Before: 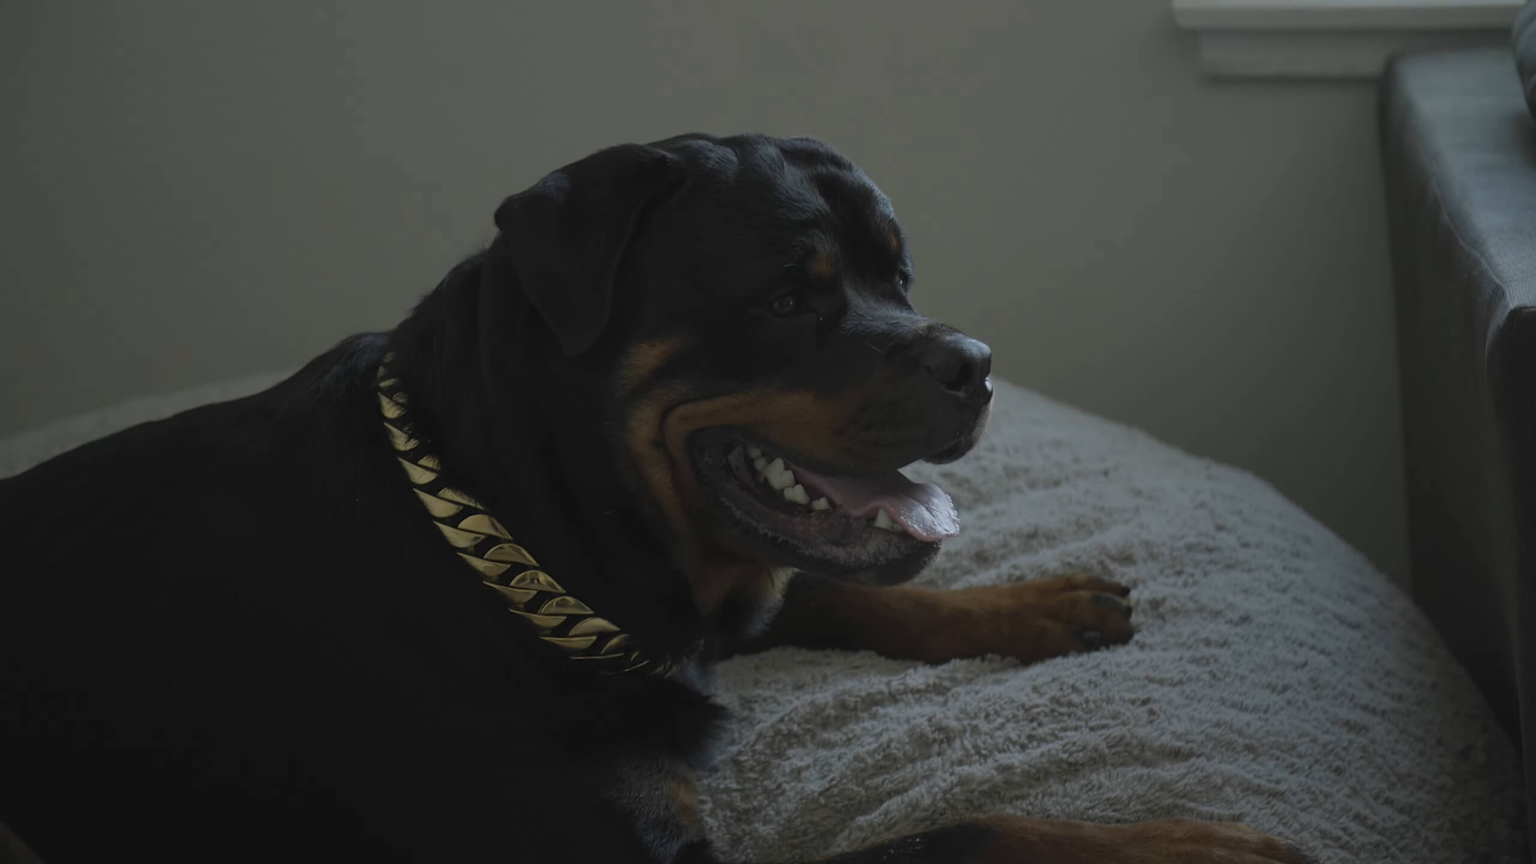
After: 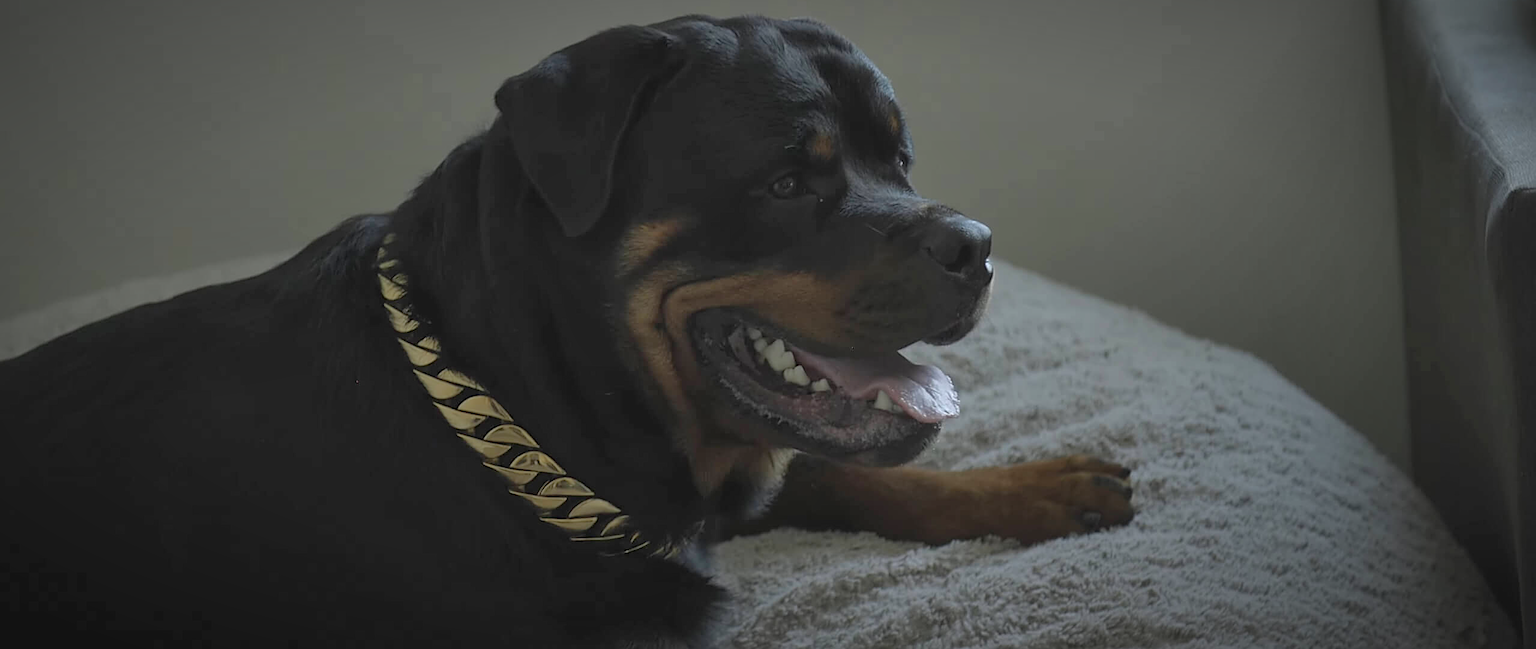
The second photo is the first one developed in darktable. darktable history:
crop: top 13.815%, bottom 11.044%
exposure: black level correction 0.001, exposure 0.499 EV, compensate highlight preservation false
shadows and highlights: shadows 43.21, highlights 8.4
vignetting: brightness -0.419, saturation -0.311, center (-0.033, -0.038), automatic ratio true, unbound false
sharpen: on, module defaults
